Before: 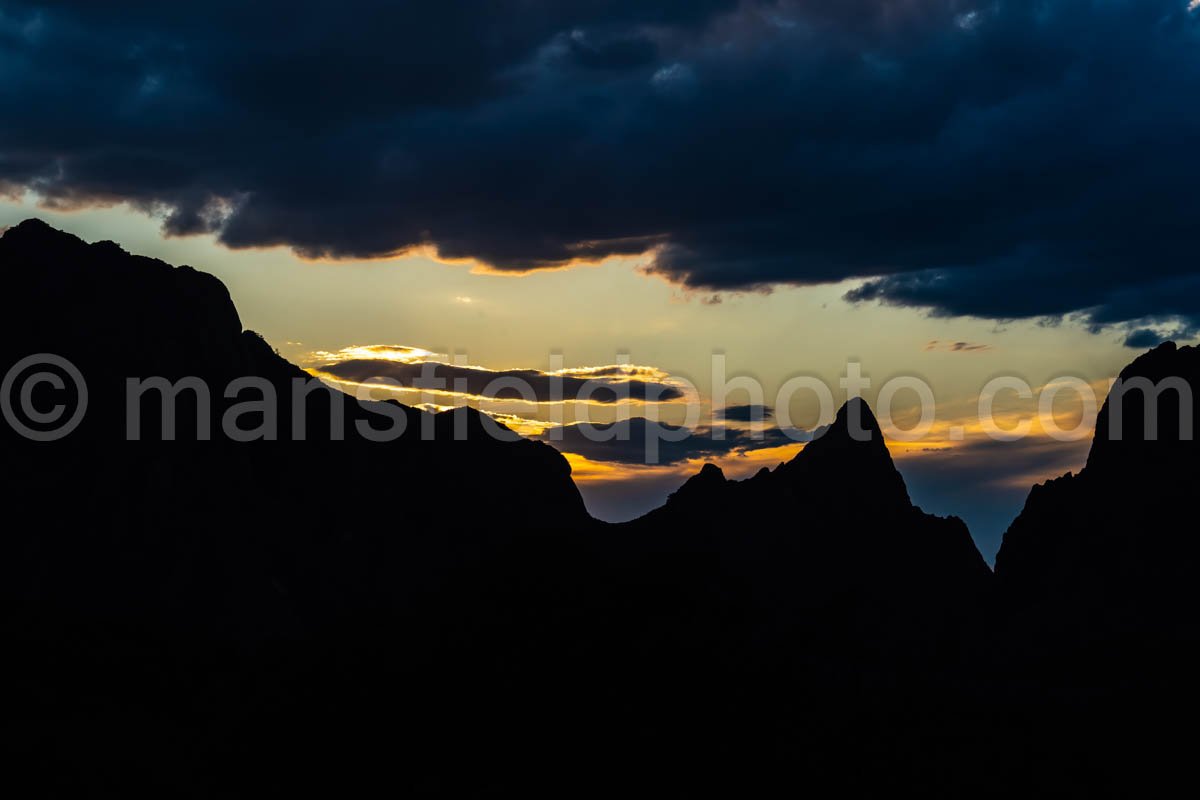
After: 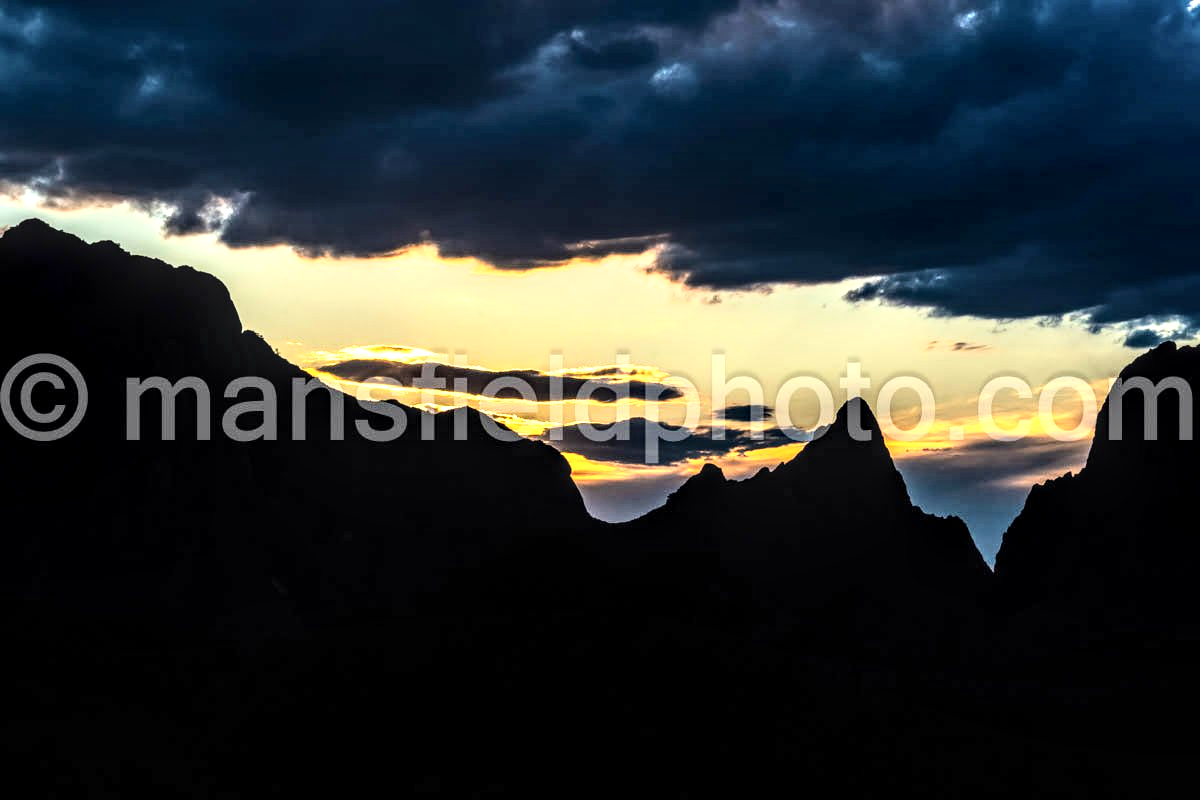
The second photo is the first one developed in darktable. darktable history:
local contrast: highlights 65%, shadows 54%, detail 169%, midtone range 0.514
base curve: curves: ch0 [(0, 0) (0.018, 0.026) (0.143, 0.37) (0.33, 0.731) (0.458, 0.853) (0.735, 0.965) (0.905, 0.986) (1, 1)]
